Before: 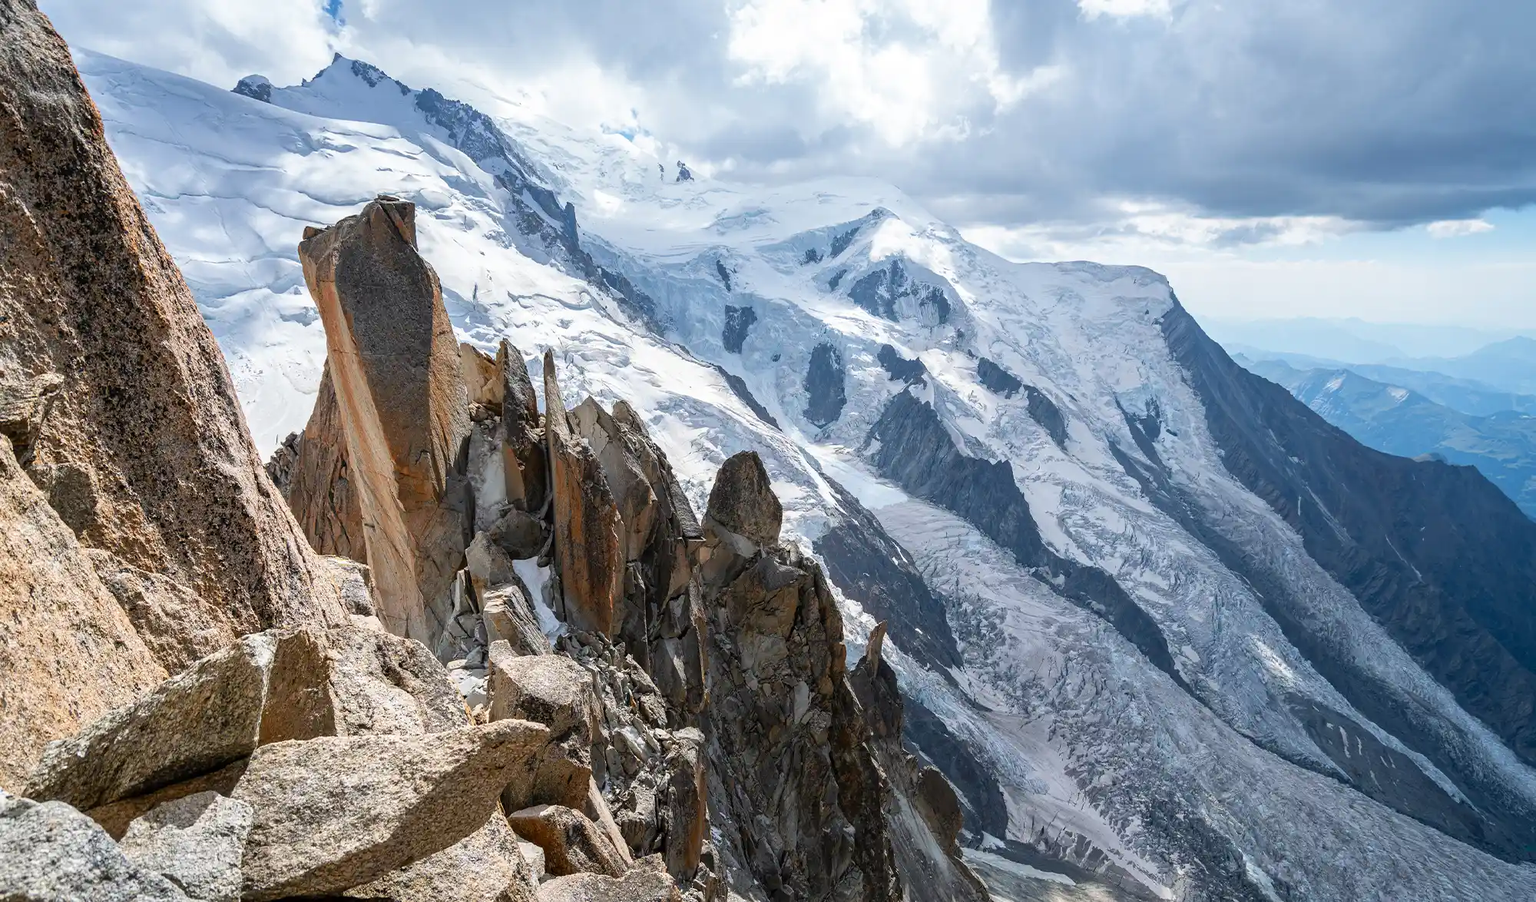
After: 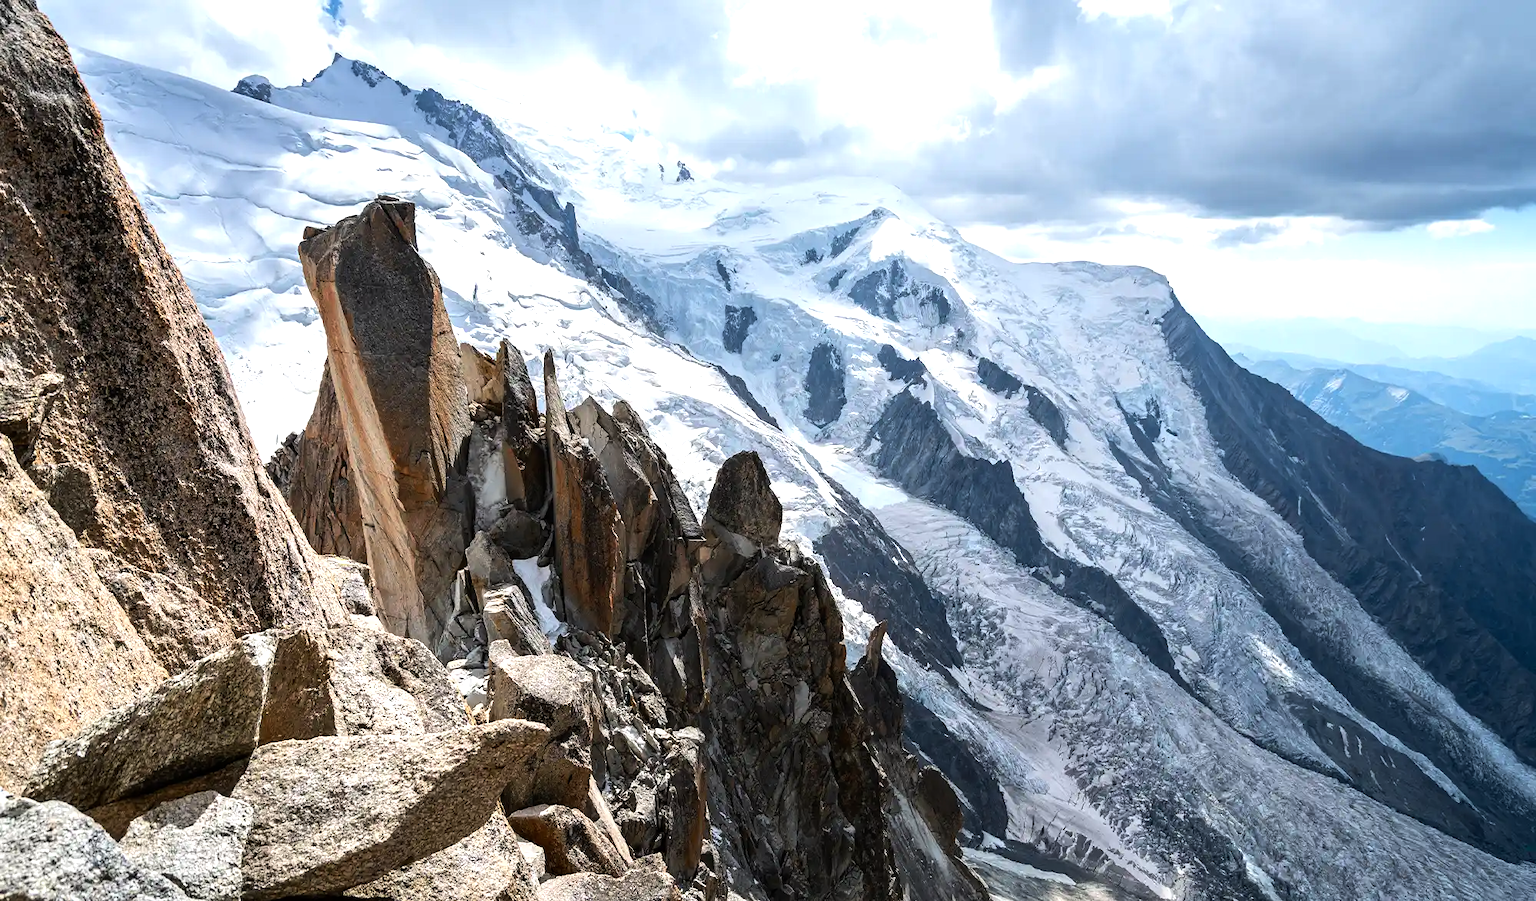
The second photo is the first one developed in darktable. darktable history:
tone equalizer: -8 EV -0.75 EV, -7 EV -0.7 EV, -6 EV -0.6 EV, -5 EV -0.4 EV, -3 EV 0.4 EV, -2 EV 0.6 EV, -1 EV 0.7 EV, +0 EV 0.75 EV, edges refinement/feathering 500, mask exposure compensation -1.57 EV, preserve details no
exposure: exposure -0.177 EV, compensate highlight preservation false
